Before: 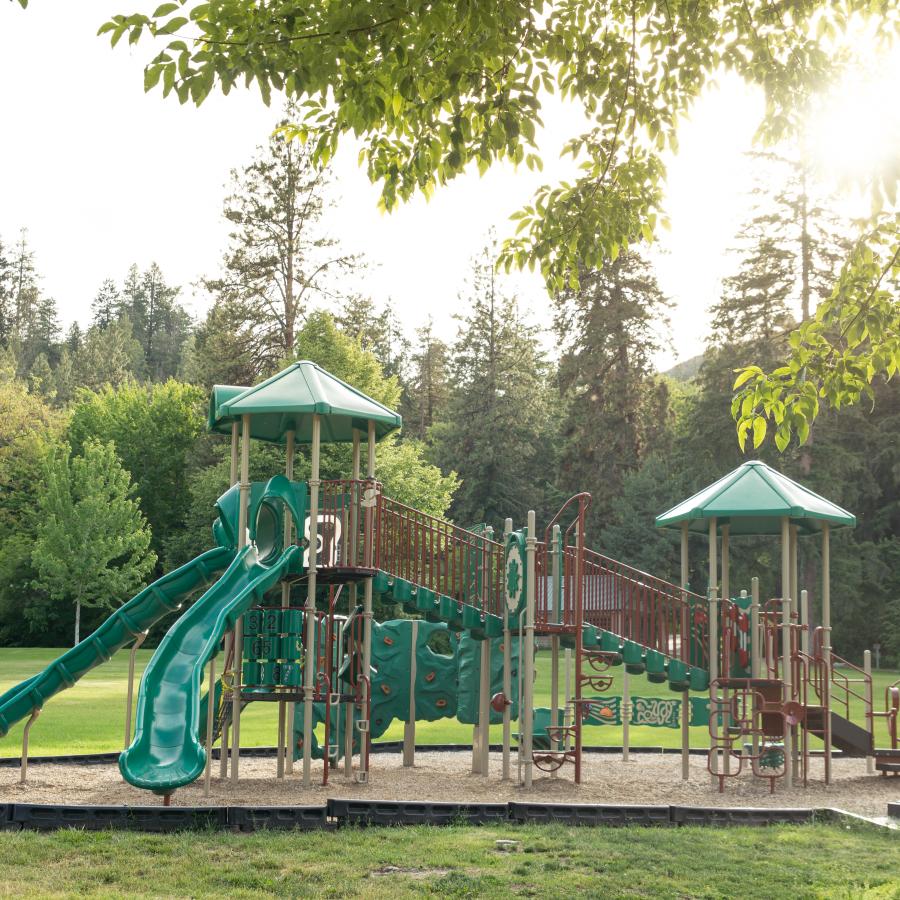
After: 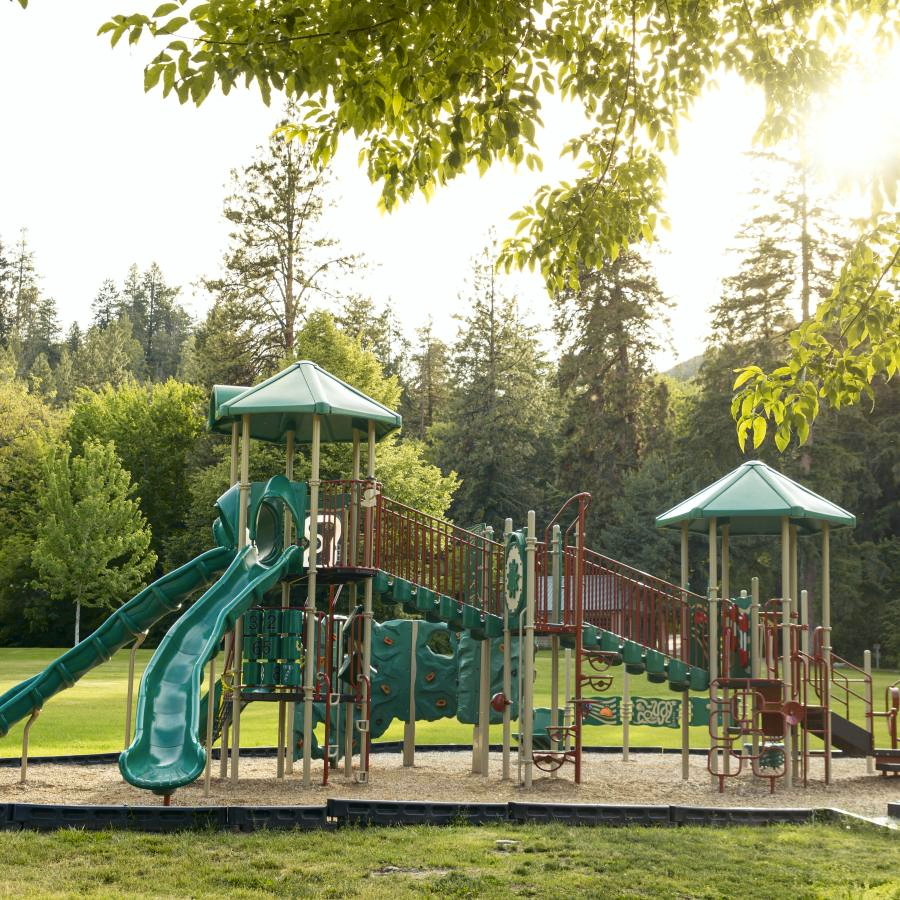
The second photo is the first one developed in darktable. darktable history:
tone curve: curves: ch0 [(0, 0) (0.227, 0.17) (0.766, 0.774) (1, 1)]; ch1 [(0, 0) (0.114, 0.127) (0.437, 0.452) (0.498, 0.495) (0.579, 0.602) (1, 1)]; ch2 [(0, 0) (0.233, 0.259) (0.493, 0.492) (0.568, 0.596) (1, 1)], color space Lab, independent channels, preserve colors none
